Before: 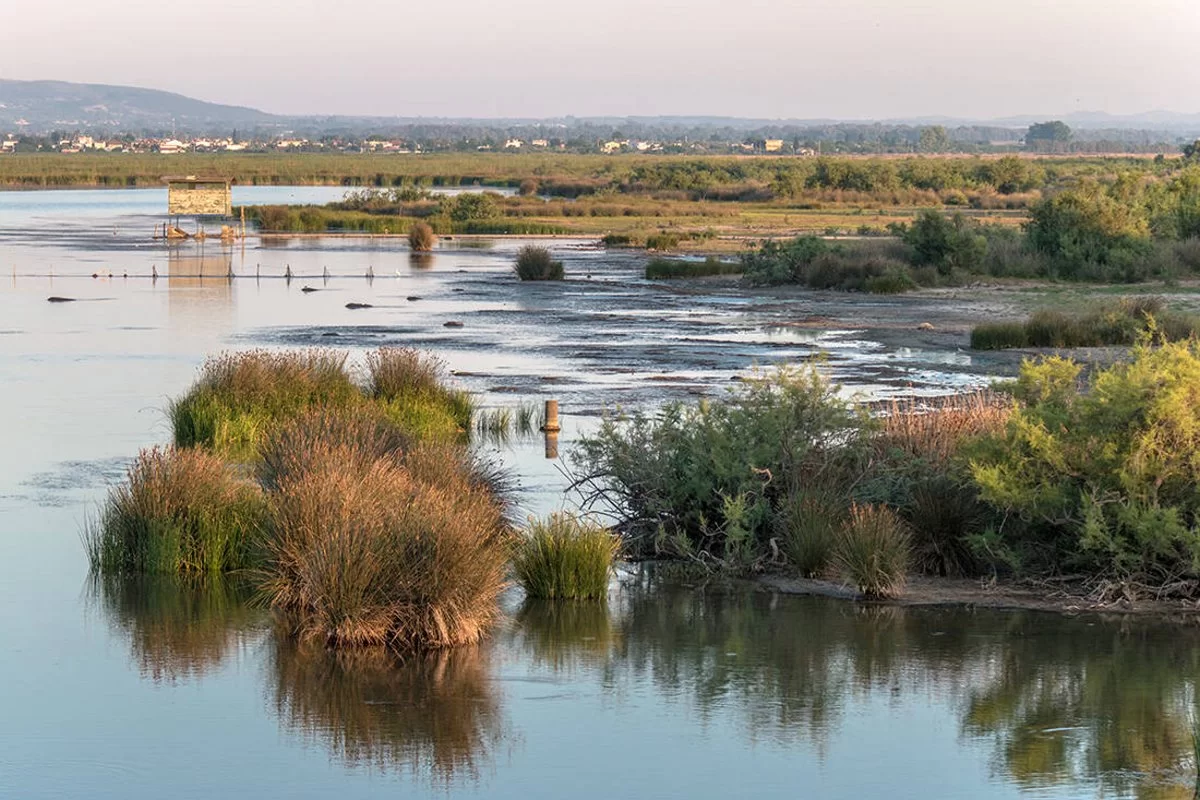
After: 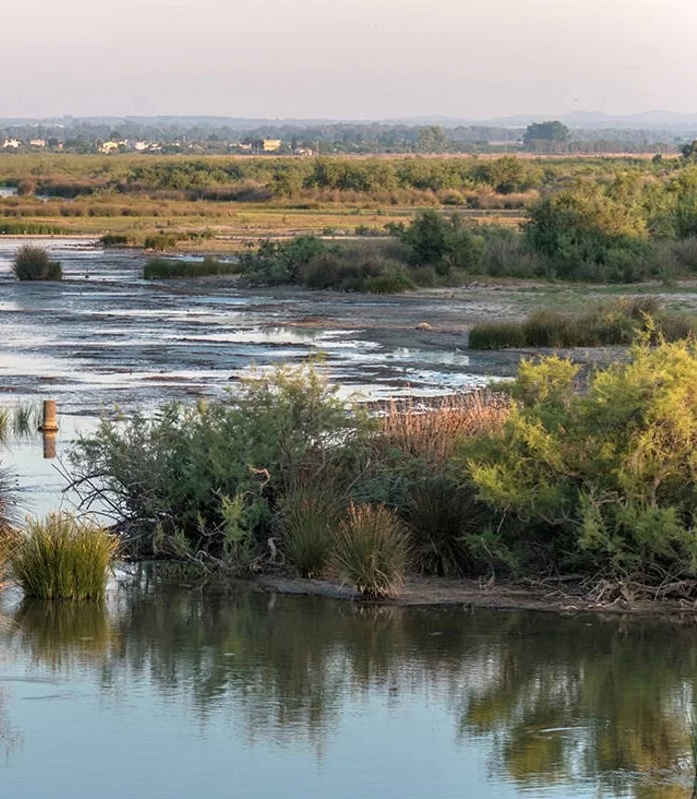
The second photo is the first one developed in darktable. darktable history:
crop: left 41.855%
